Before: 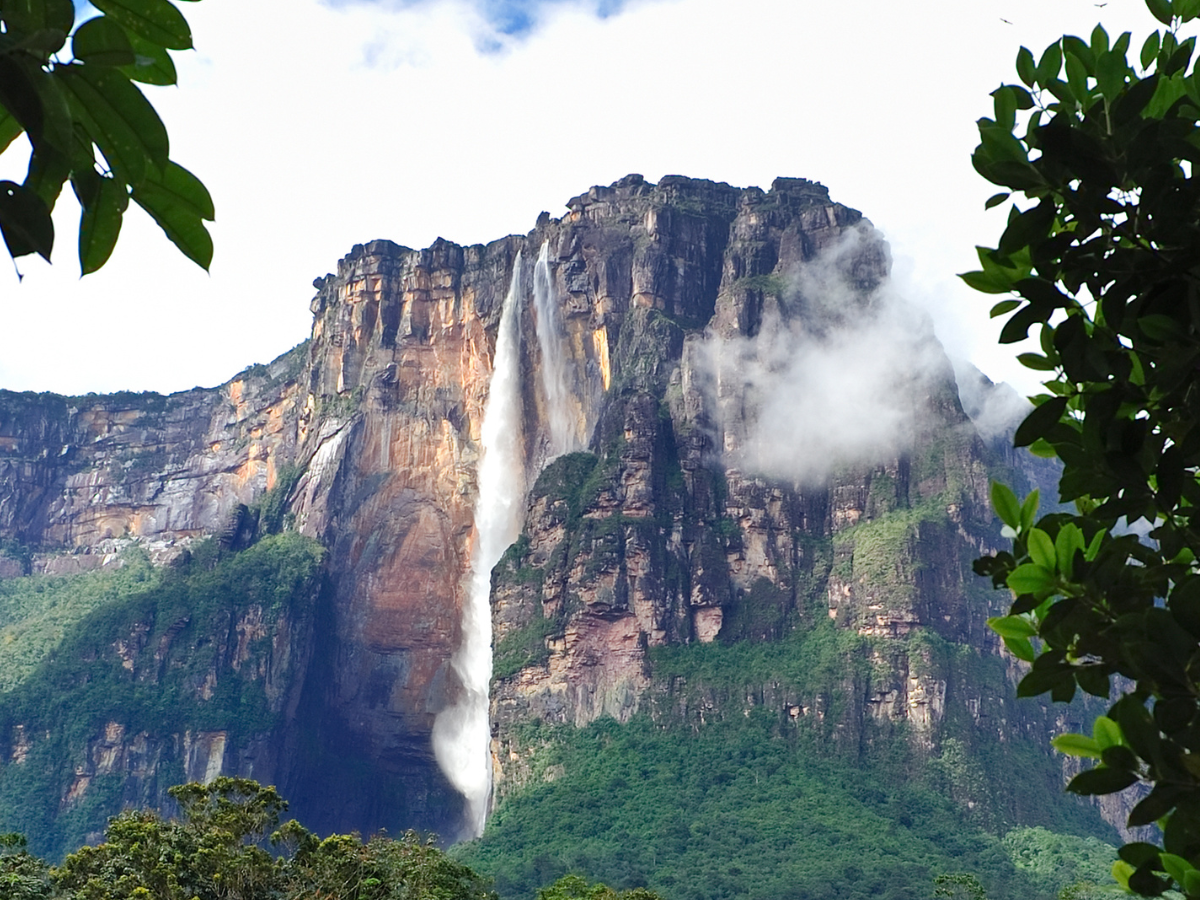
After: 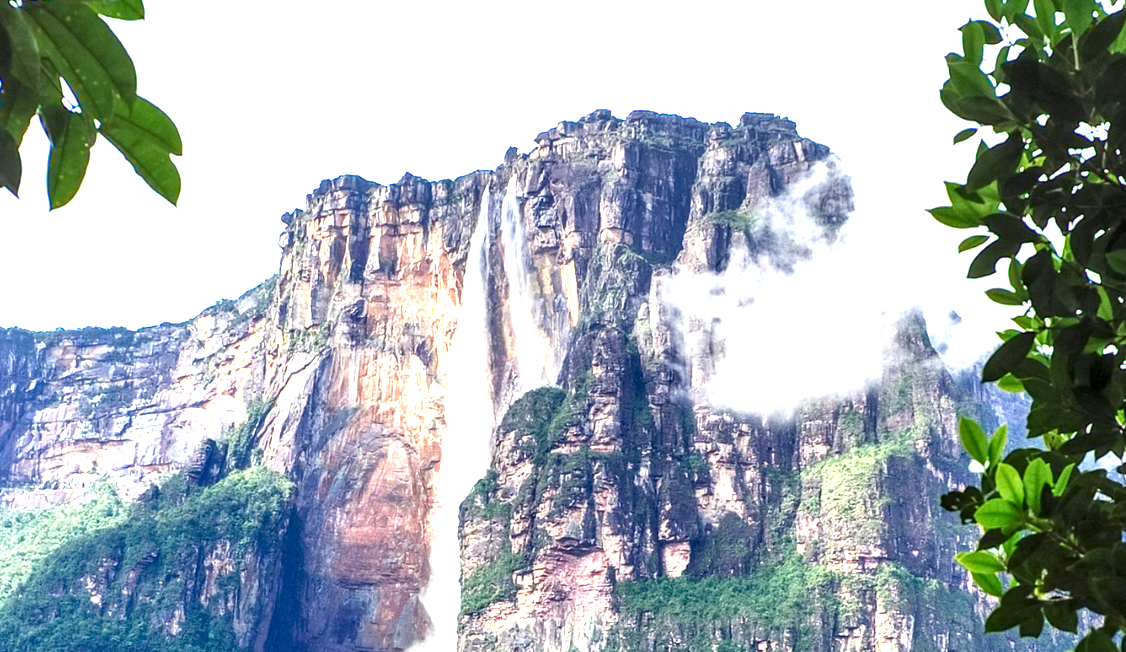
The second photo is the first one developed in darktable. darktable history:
crop: left 2.737%, top 7.287%, right 3.421%, bottom 20.179%
exposure: black level correction 0, exposure 1.2 EV, compensate highlight preservation false
local contrast: highlights 60%, shadows 60%, detail 160%
color correction: saturation 1.11
